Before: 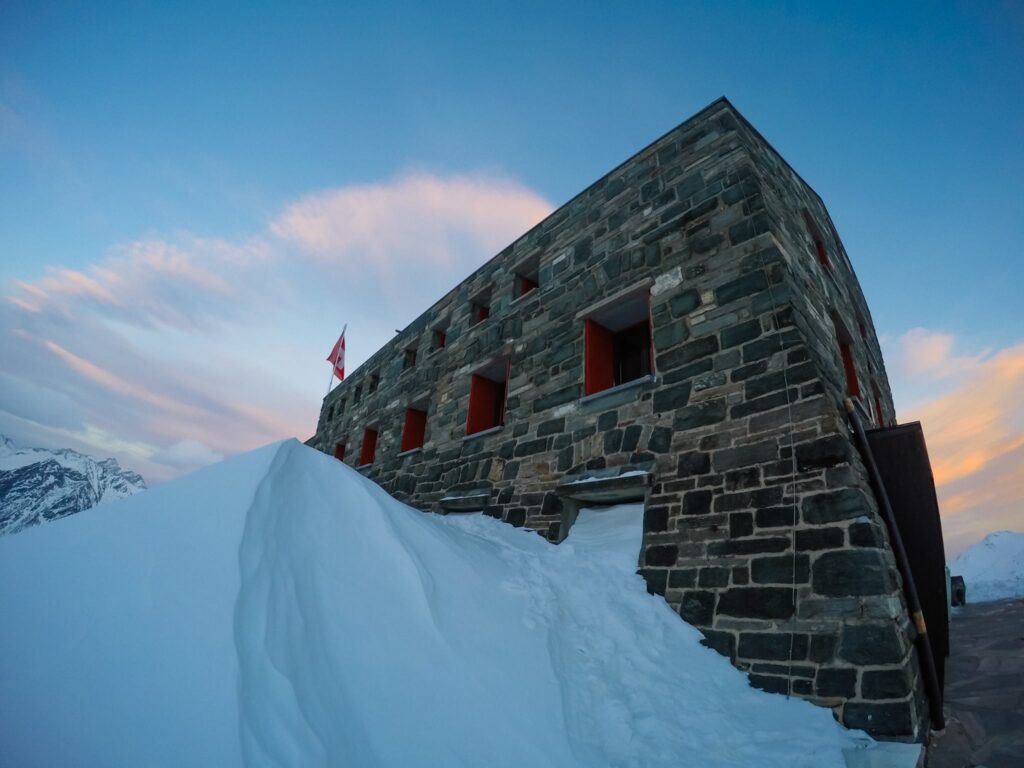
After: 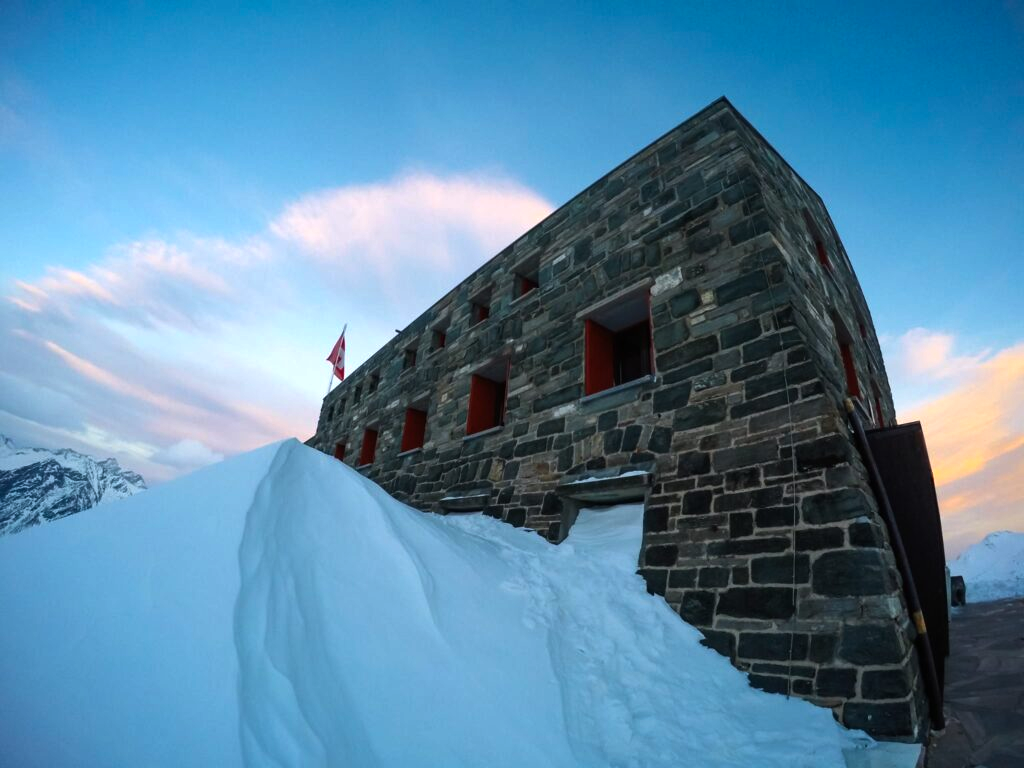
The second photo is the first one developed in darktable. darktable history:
color balance rgb: power › hue 60.41°, perceptual saturation grading › global saturation 0.39%, perceptual brilliance grading › global brilliance -5.528%, perceptual brilliance grading › highlights 23.965%, perceptual brilliance grading › mid-tones 7.209%, perceptual brilliance grading › shadows -4.646%, global vibrance 20%
